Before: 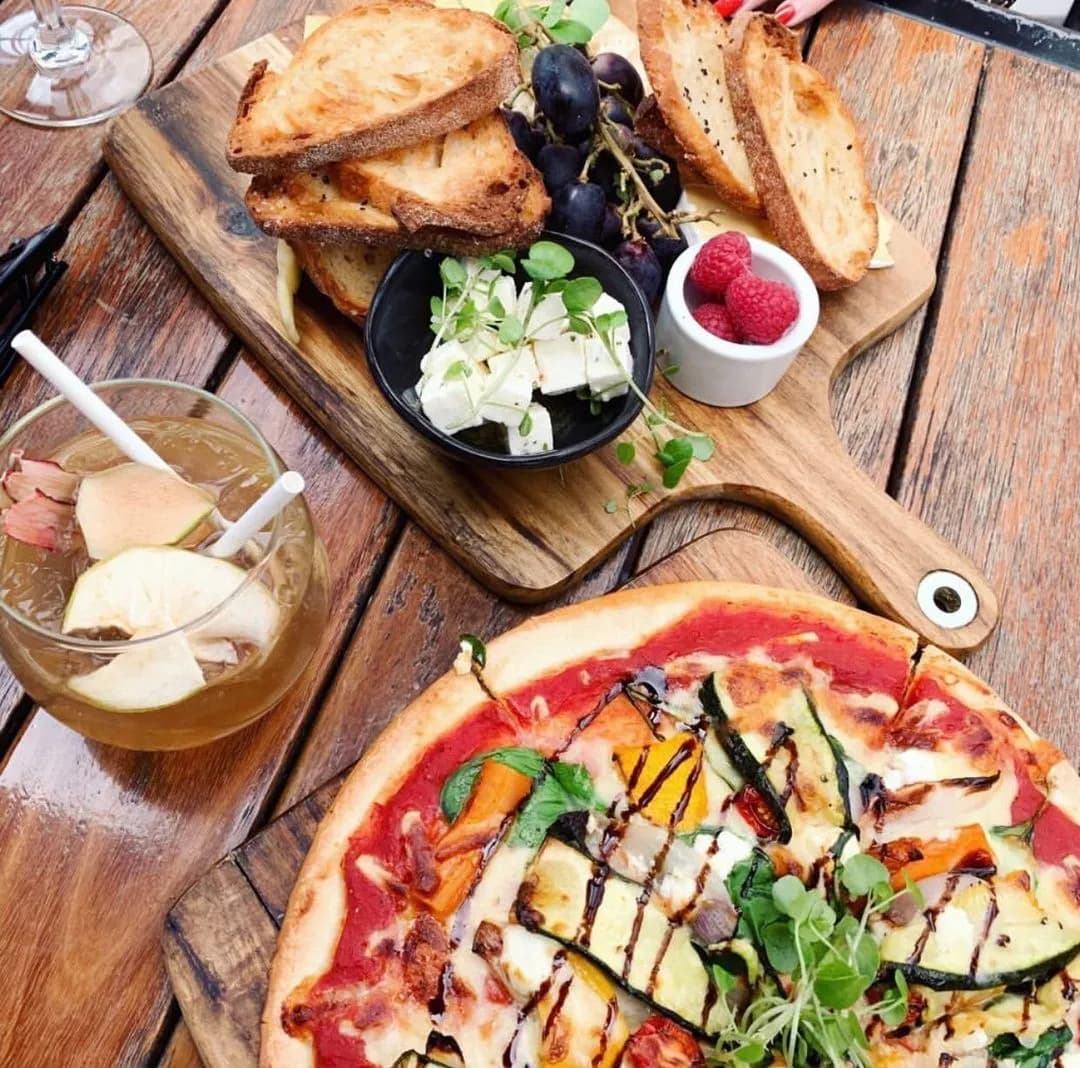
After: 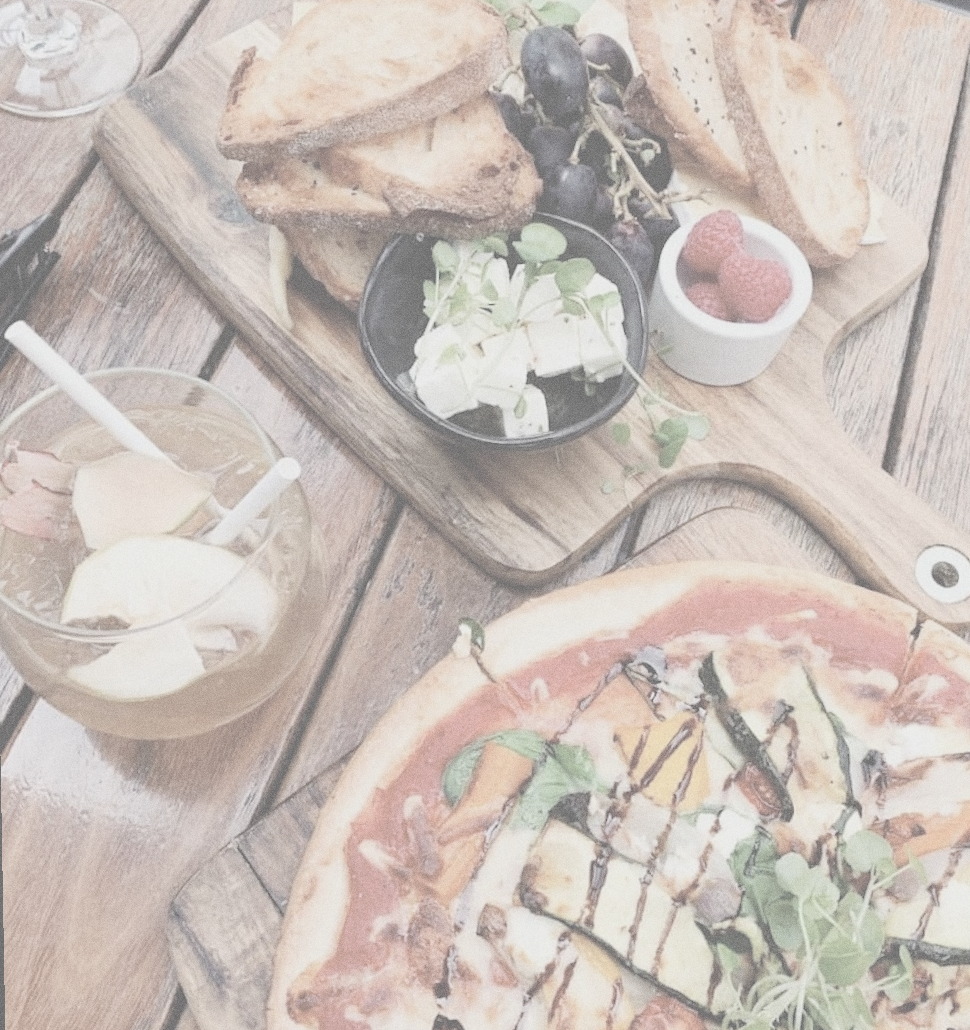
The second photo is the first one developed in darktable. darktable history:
contrast brightness saturation: contrast -0.32, brightness 0.75, saturation -0.78
rotate and perspective: rotation -1°, crop left 0.011, crop right 0.989, crop top 0.025, crop bottom 0.975
crop: right 9.509%, bottom 0.031%
grain: coarseness 0.09 ISO
